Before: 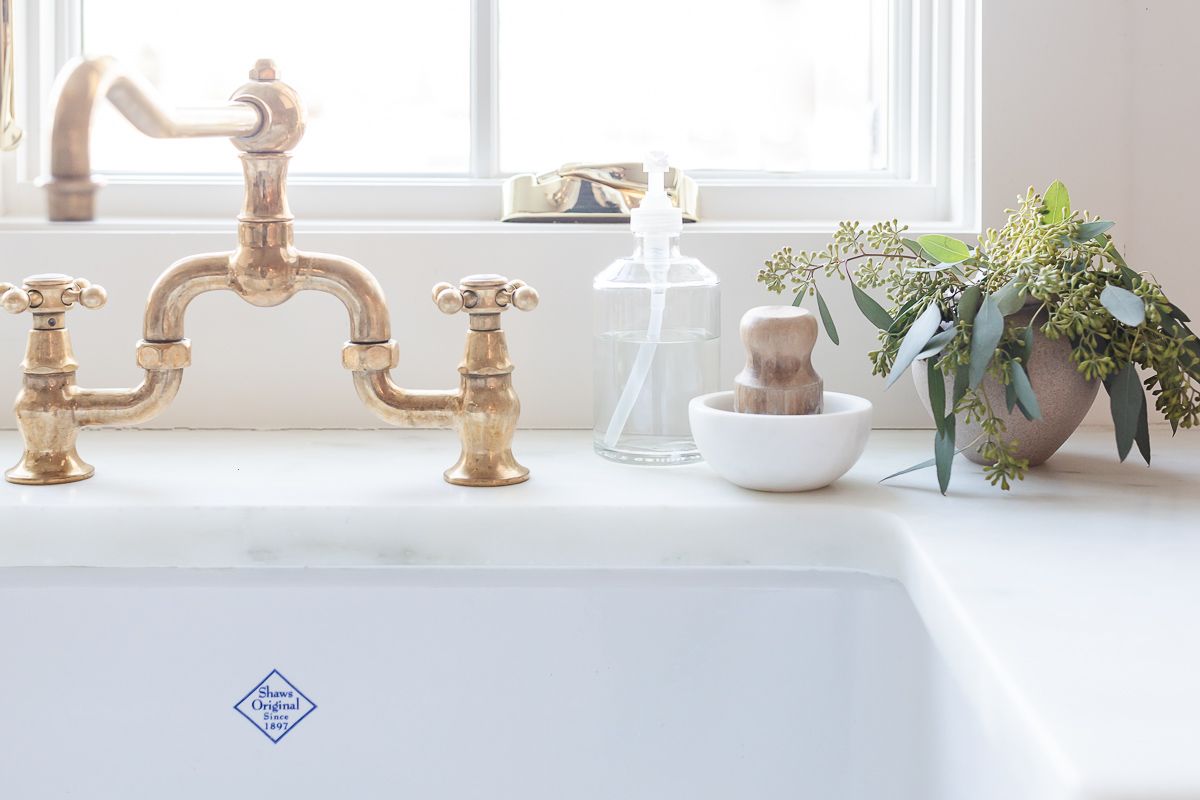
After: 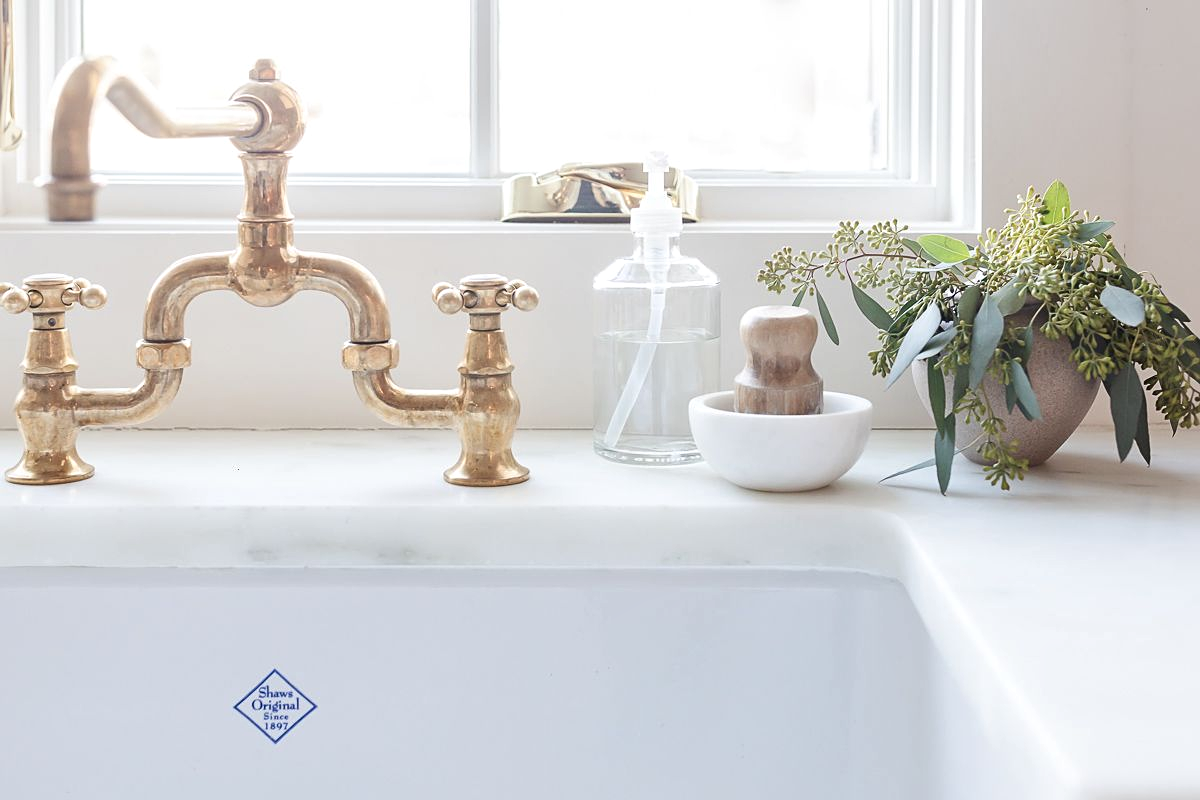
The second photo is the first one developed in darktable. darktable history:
sharpen: amount 0.201
local contrast: mode bilateral grid, contrast 19, coarseness 50, detail 119%, midtone range 0.2
